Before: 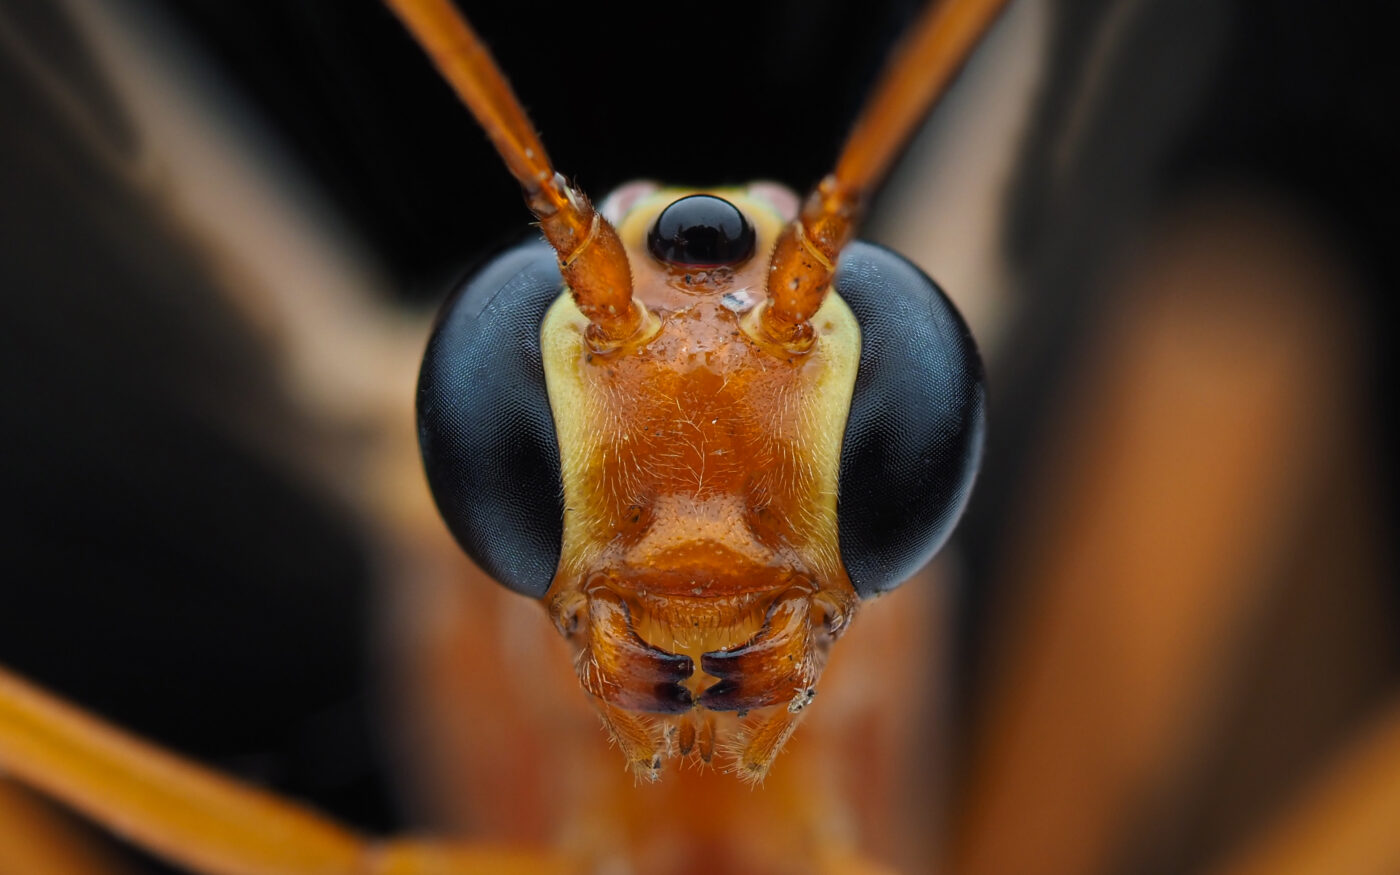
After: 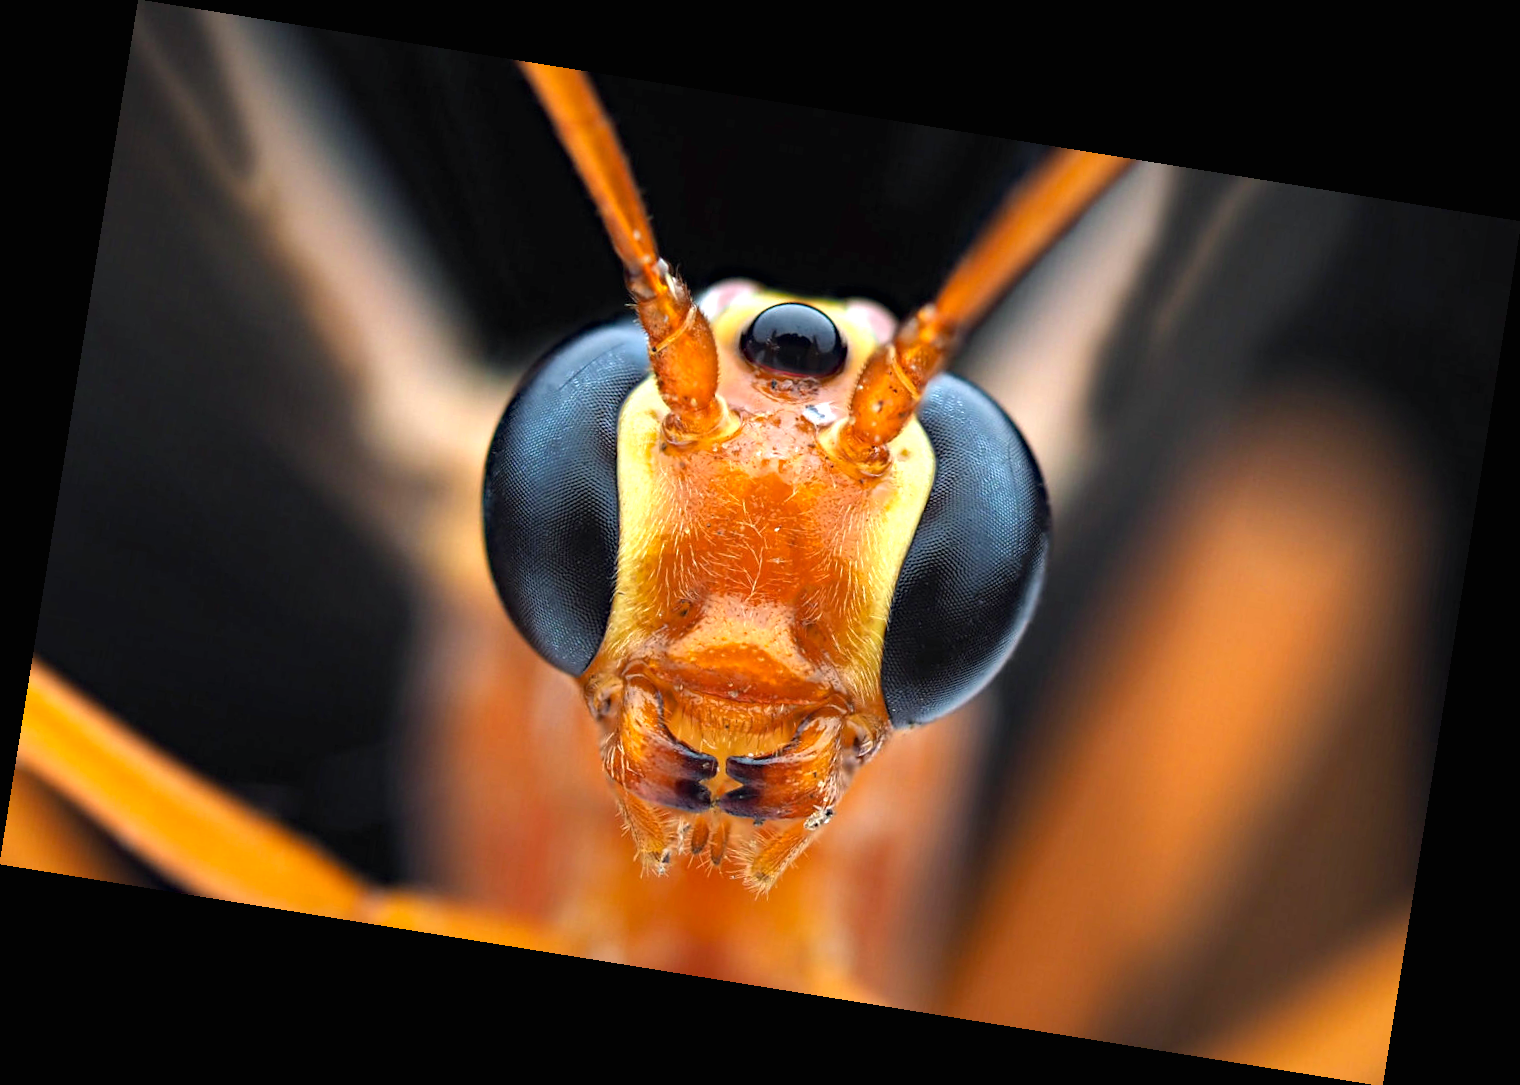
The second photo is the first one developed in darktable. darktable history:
exposure: black level correction 0, exposure 1.198 EV, compensate exposure bias true, compensate highlight preservation false
rotate and perspective: rotation 9.12°, automatic cropping off
haze removal: compatibility mode true, adaptive false
